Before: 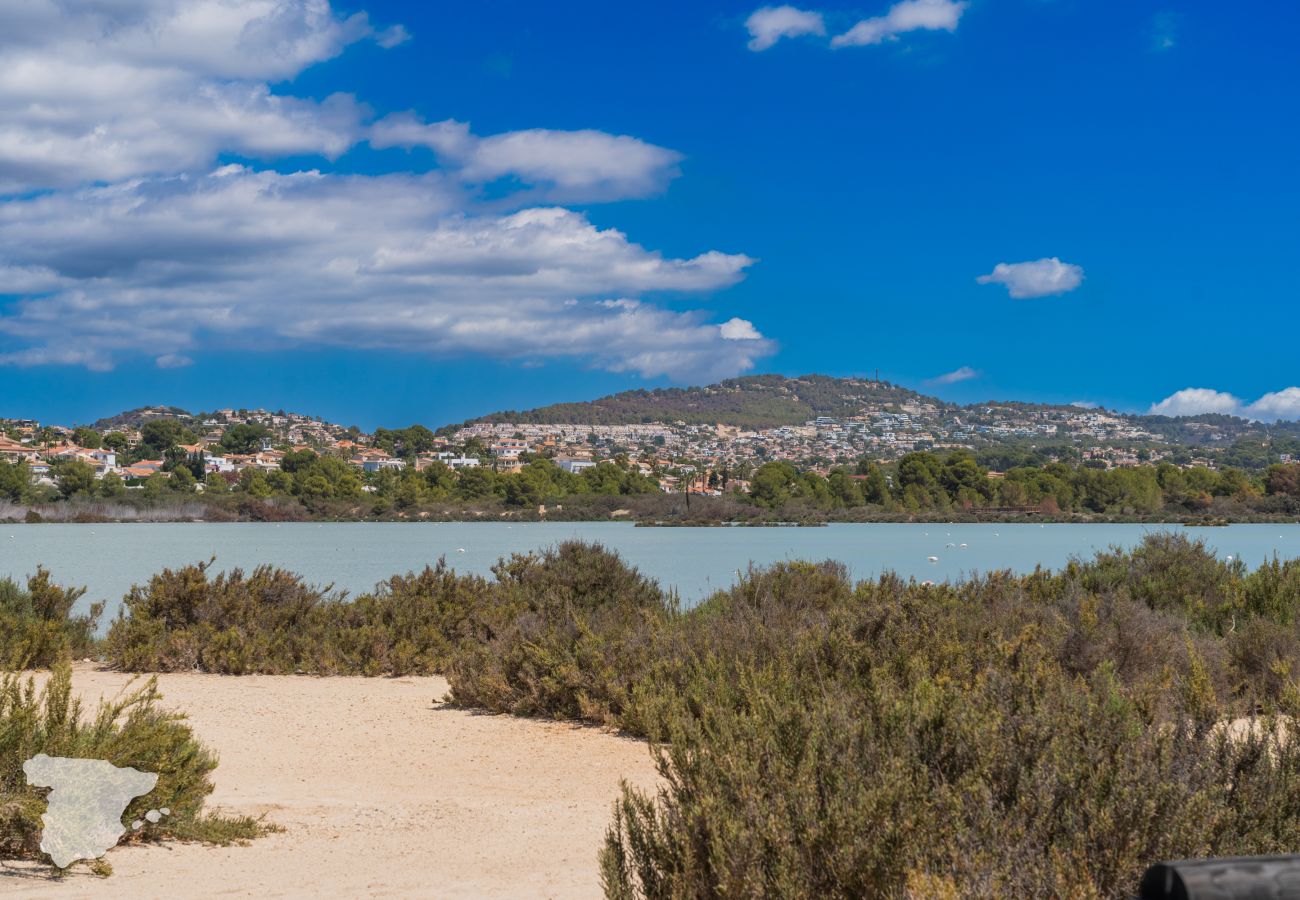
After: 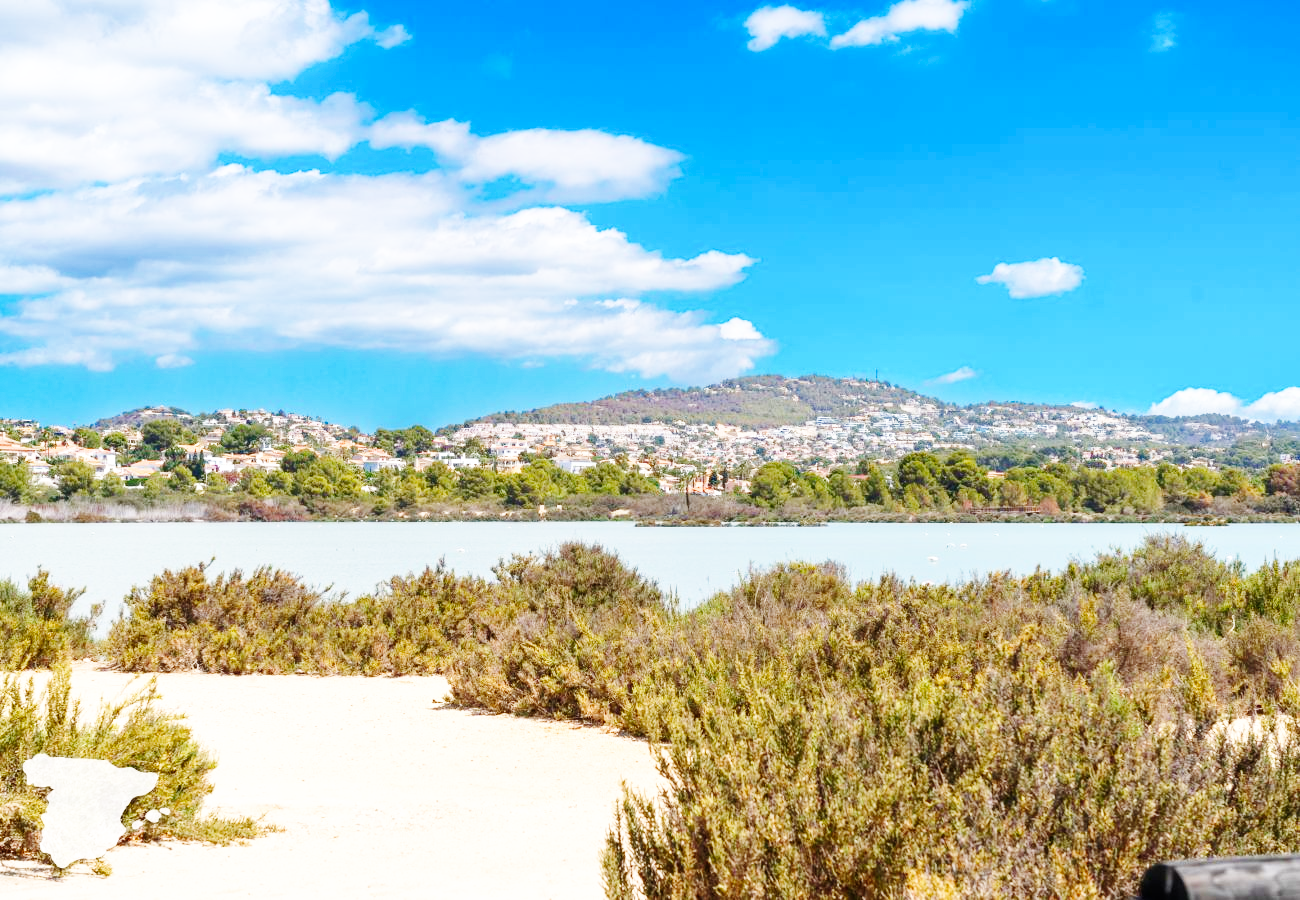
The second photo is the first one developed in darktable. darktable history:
exposure: black level correction 0.001, exposure 0.5 EV, compensate exposure bias true, compensate highlight preservation false
rgb curve: curves: ch0 [(0, 0) (0.093, 0.159) (0.241, 0.265) (0.414, 0.42) (1, 1)], compensate middle gray true, preserve colors basic power
base curve: curves: ch0 [(0, 0) (0, 0) (0.002, 0.001) (0.008, 0.003) (0.019, 0.011) (0.037, 0.037) (0.064, 0.11) (0.102, 0.232) (0.152, 0.379) (0.216, 0.524) (0.296, 0.665) (0.394, 0.789) (0.512, 0.881) (0.651, 0.945) (0.813, 0.986) (1, 1)], preserve colors none
